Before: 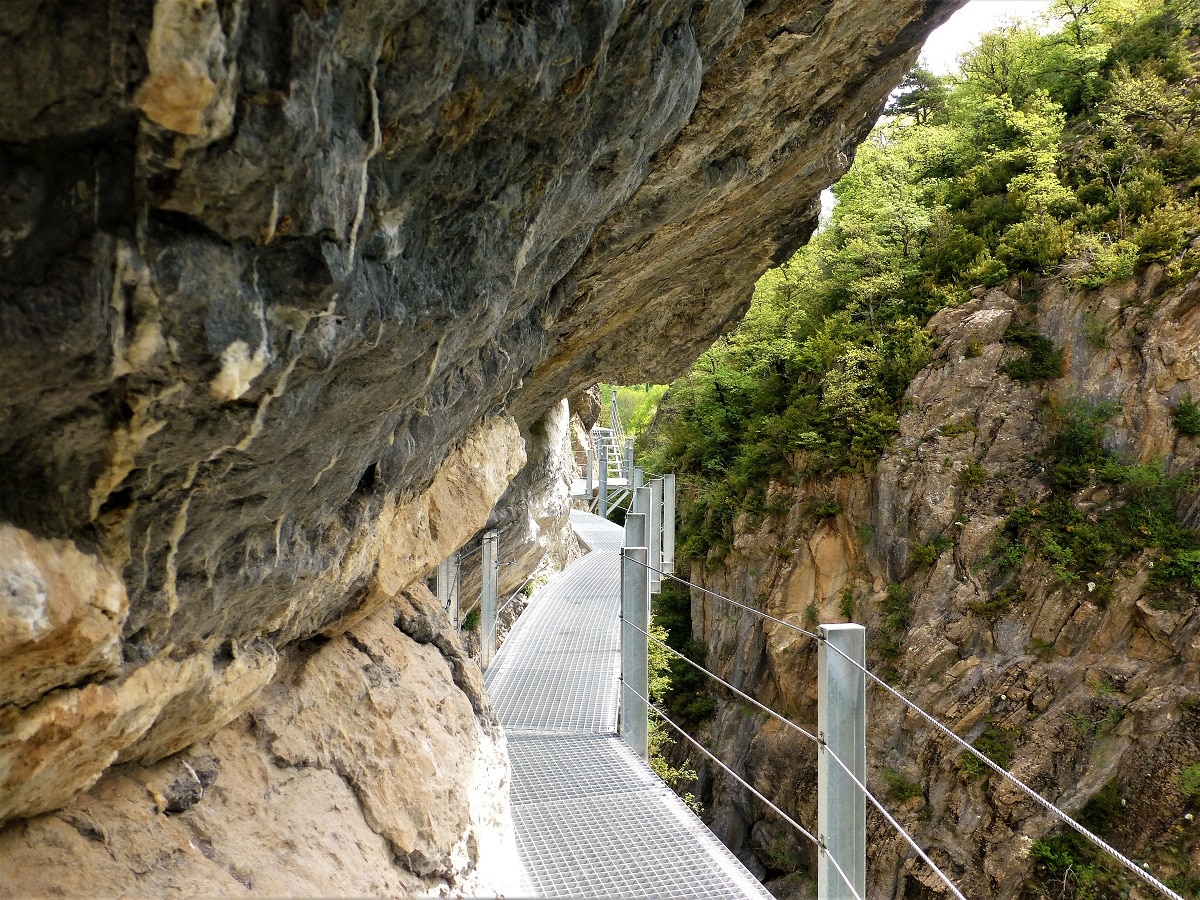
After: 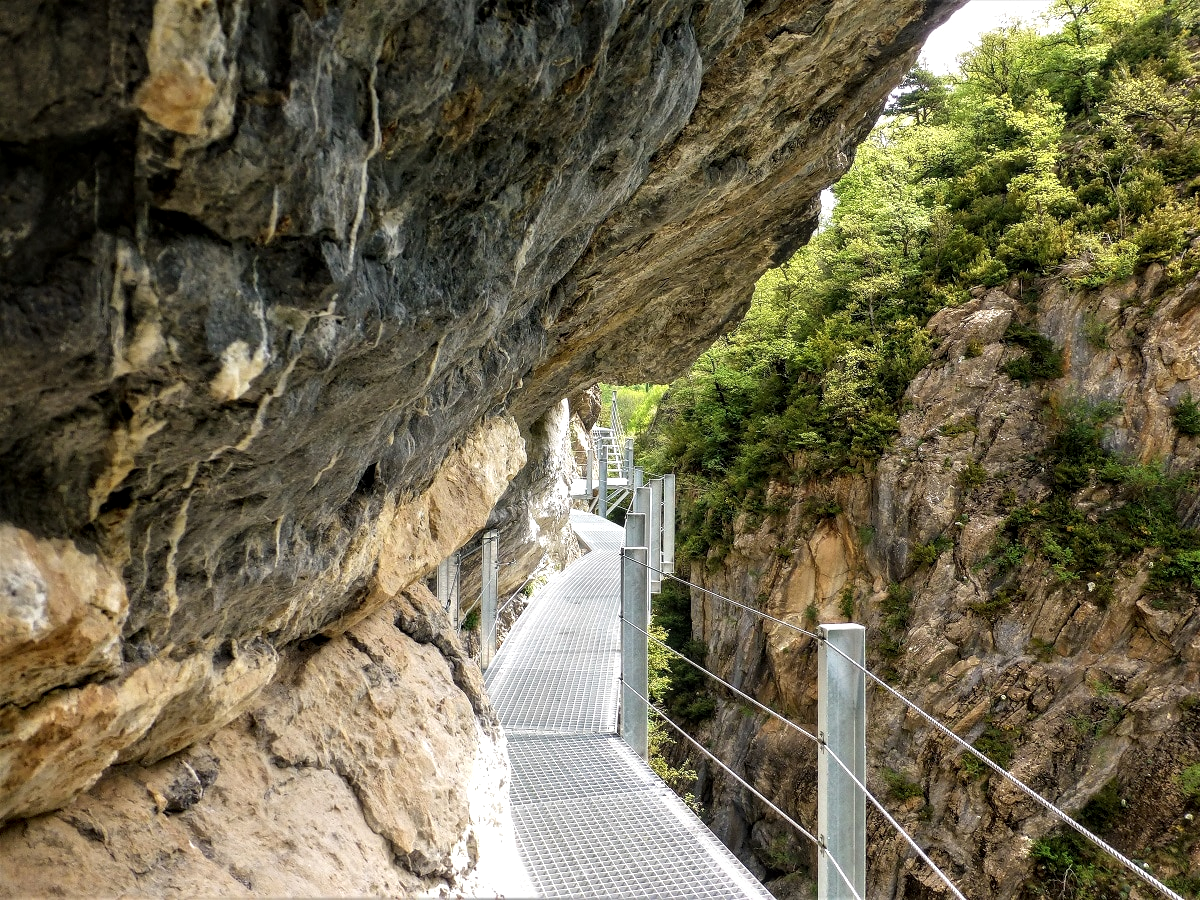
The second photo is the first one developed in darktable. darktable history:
exposure: black level correction -0.001, exposure 0.08 EV, compensate highlight preservation false
local contrast: detail 130%
